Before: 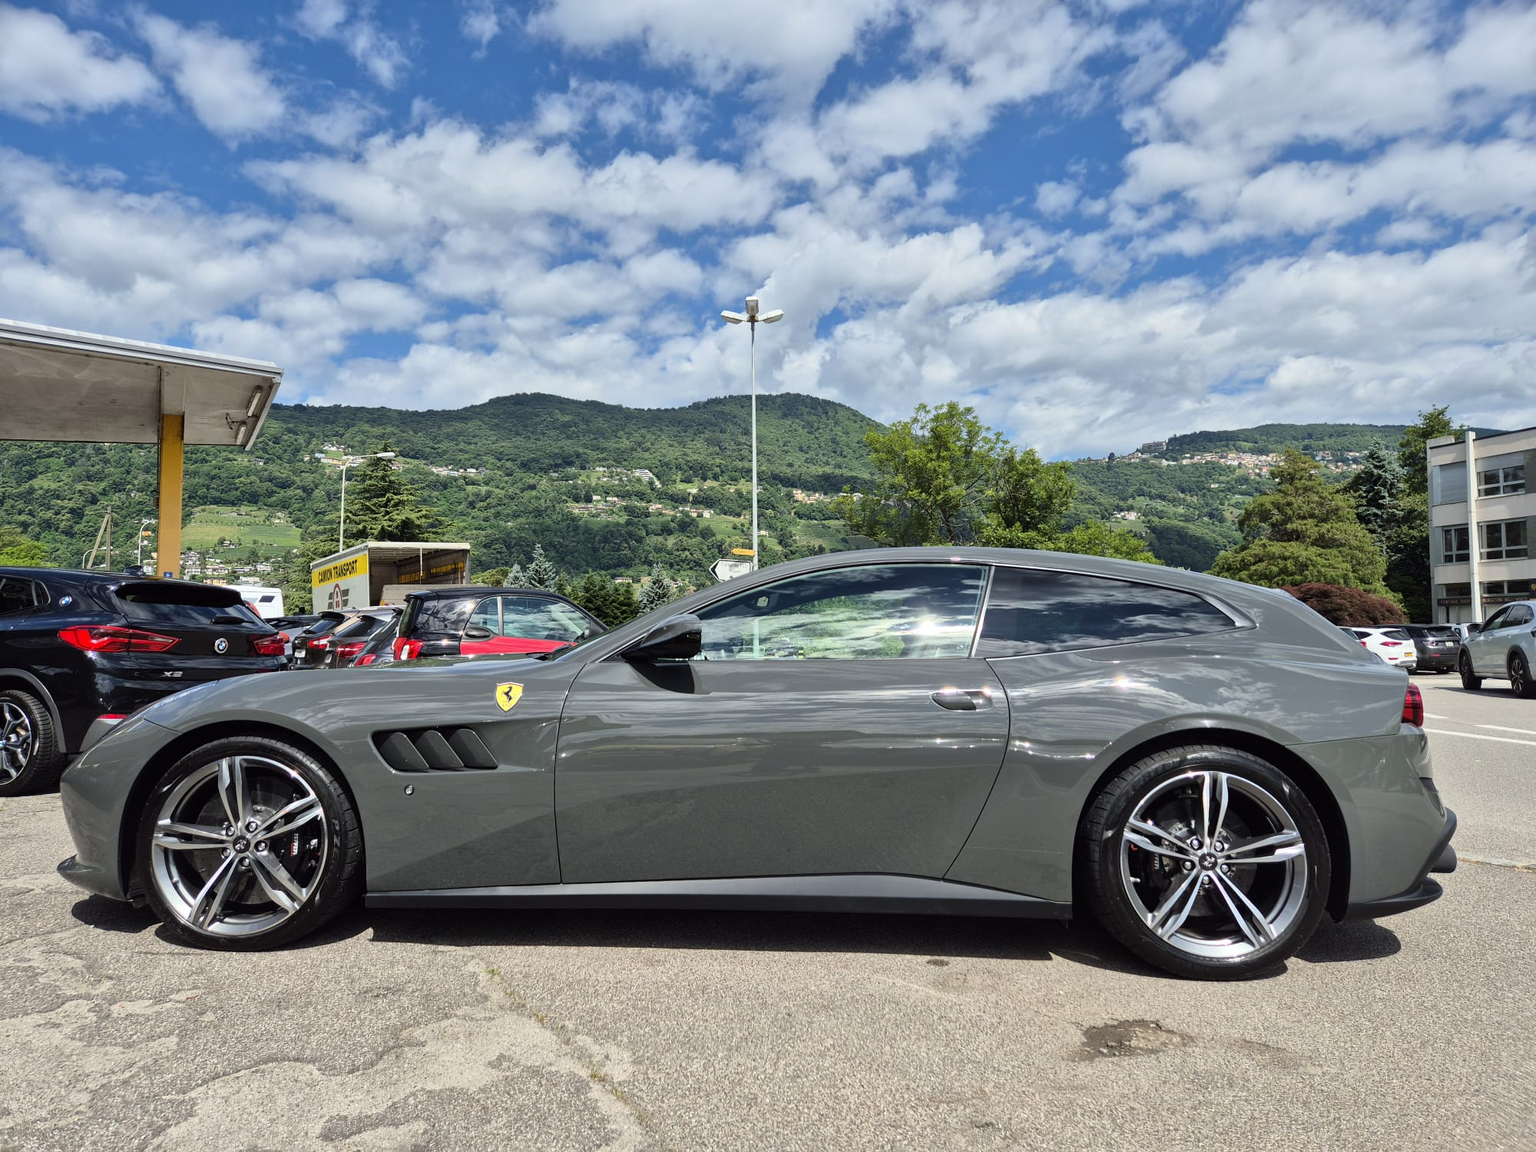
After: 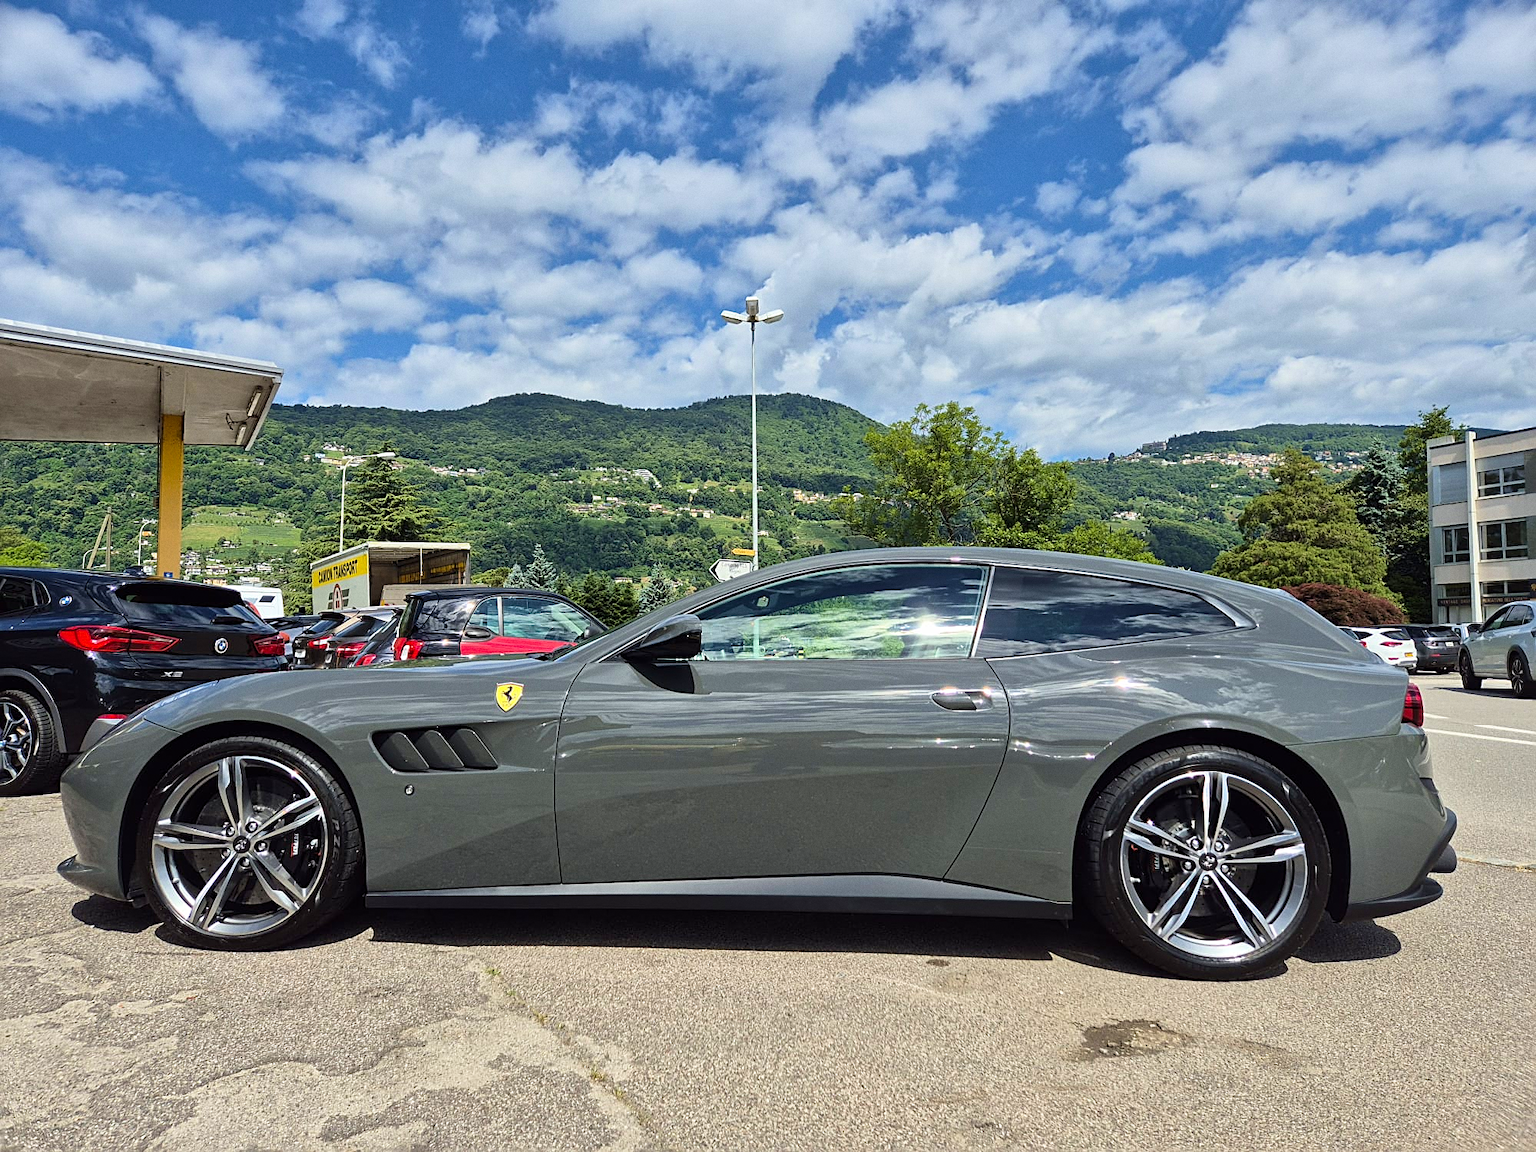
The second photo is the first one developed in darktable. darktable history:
color balance rgb: perceptual saturation grading › global saturation 10%, global vibrance 10%
grain: coarseness 0.09 ISO, strength 16.61%
velvia: on, module defaults
sharpen: on, module defaults
